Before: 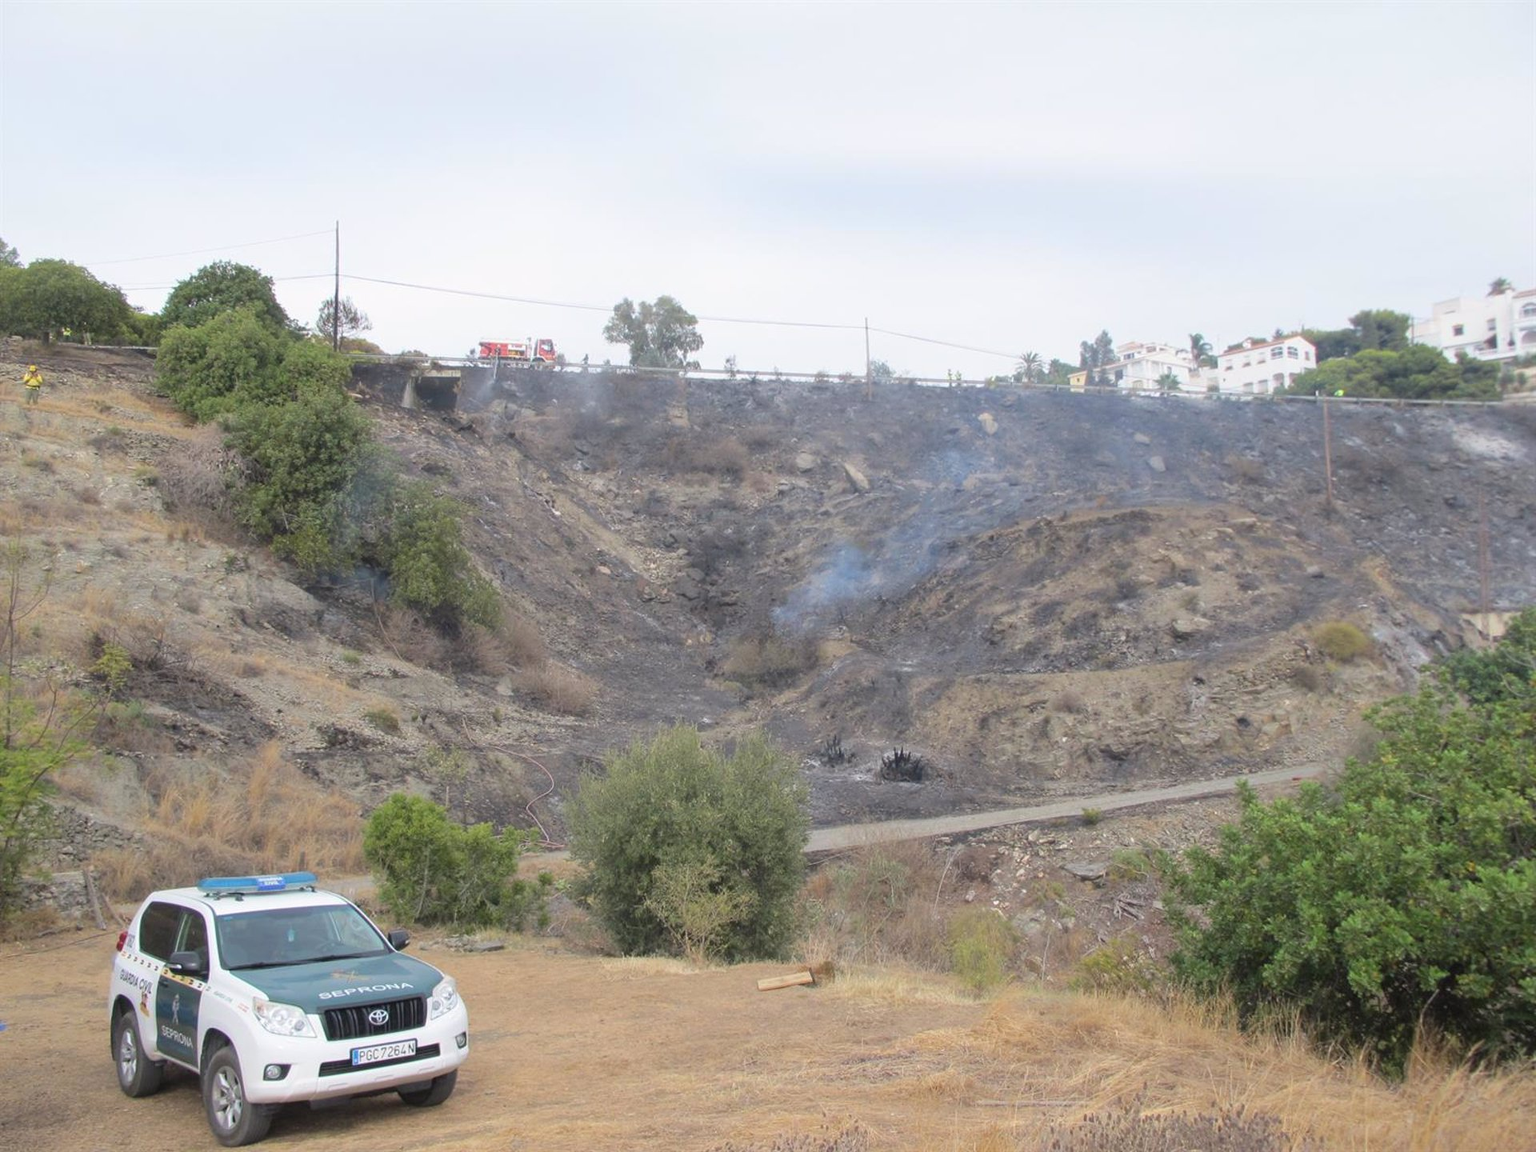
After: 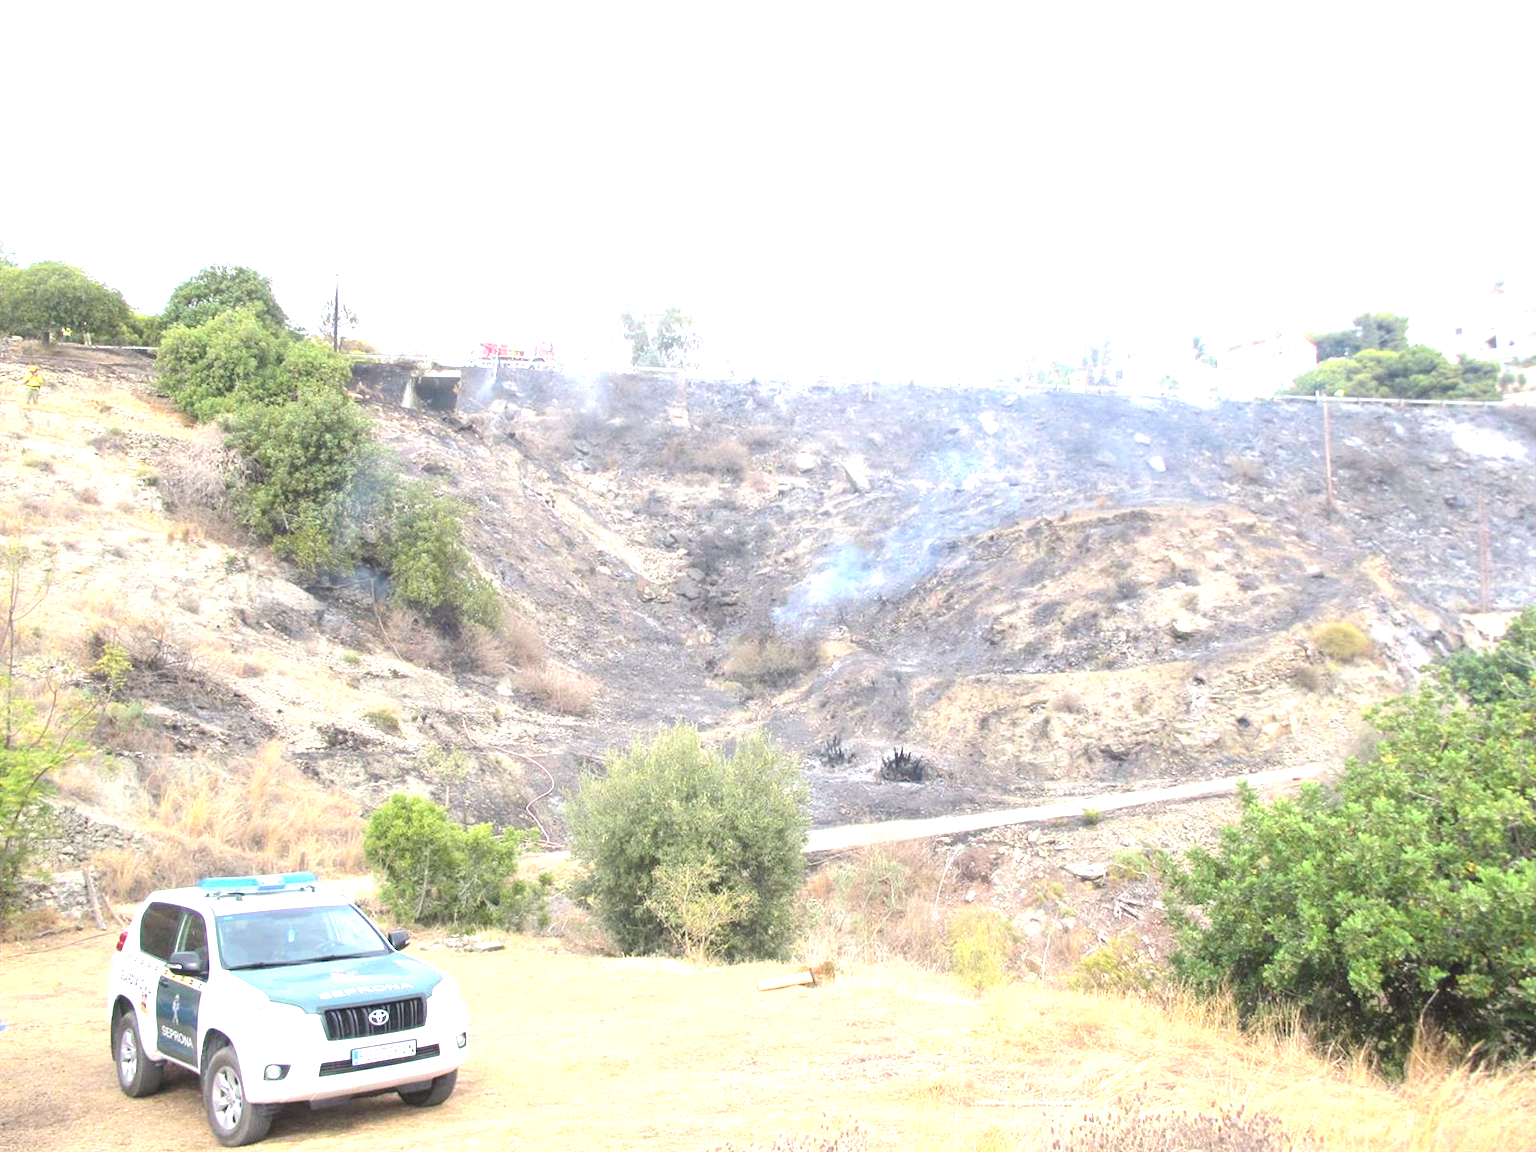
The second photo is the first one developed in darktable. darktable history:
exposure: black level correction 0.001, exposure 1.646 EV, compensate exposure bias true, compensate highlight preservation false
contrast equalizer: y [[0.5 ×6], [0.5 ×6], [0.975, 0.964, 0.925, 0.865, 0.793, 0.721], [0 ×6], [0 ×6]]
